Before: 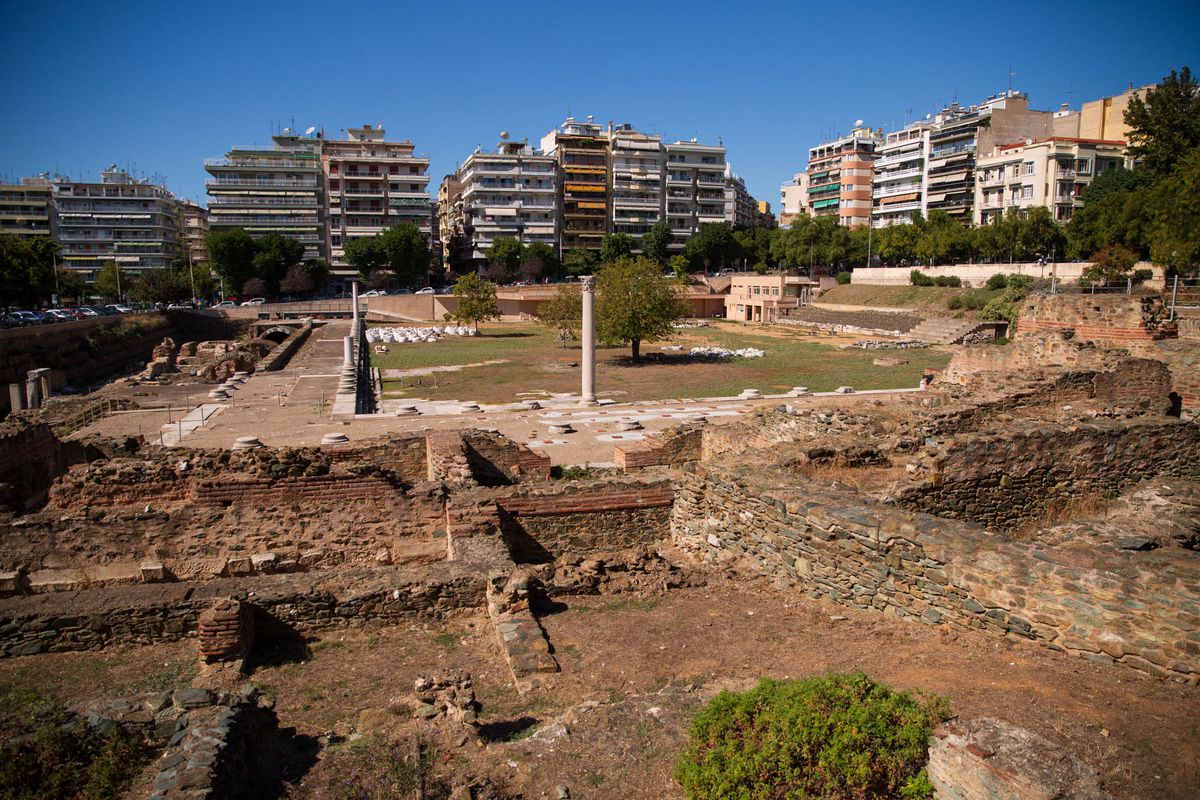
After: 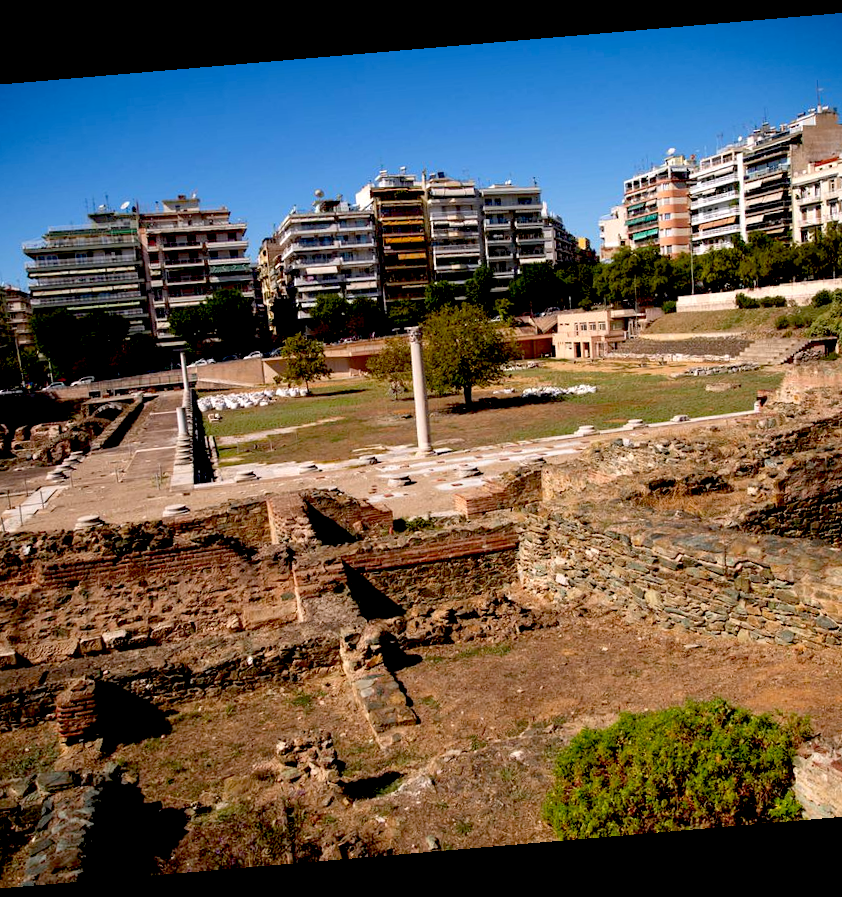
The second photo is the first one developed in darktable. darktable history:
rotate and perspective: rotation -4.86°, automatic cropping off
exposure: black level correction 0.031, exposure 0.304 EV, compensate highlight preservation false
crop and rotate: left 15.546%, right 17.787%
